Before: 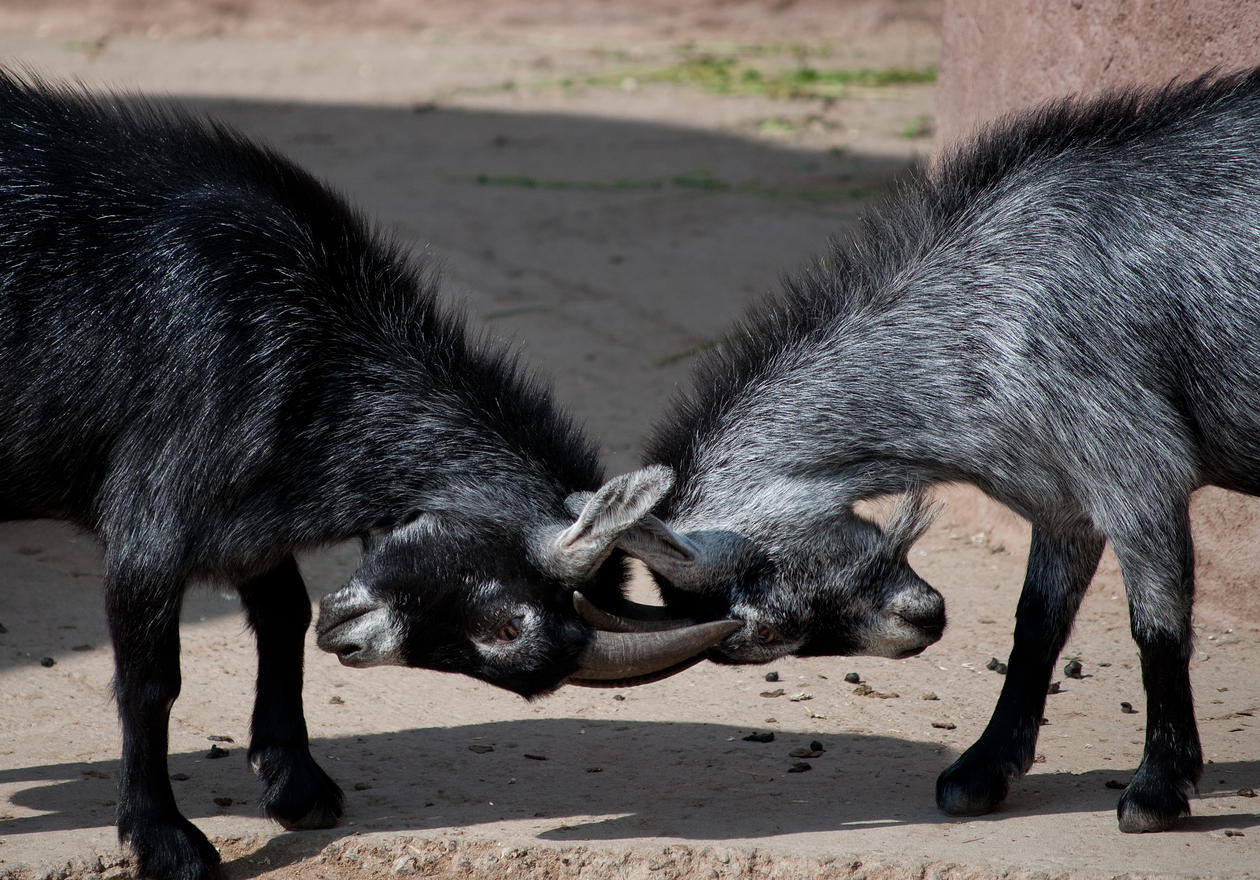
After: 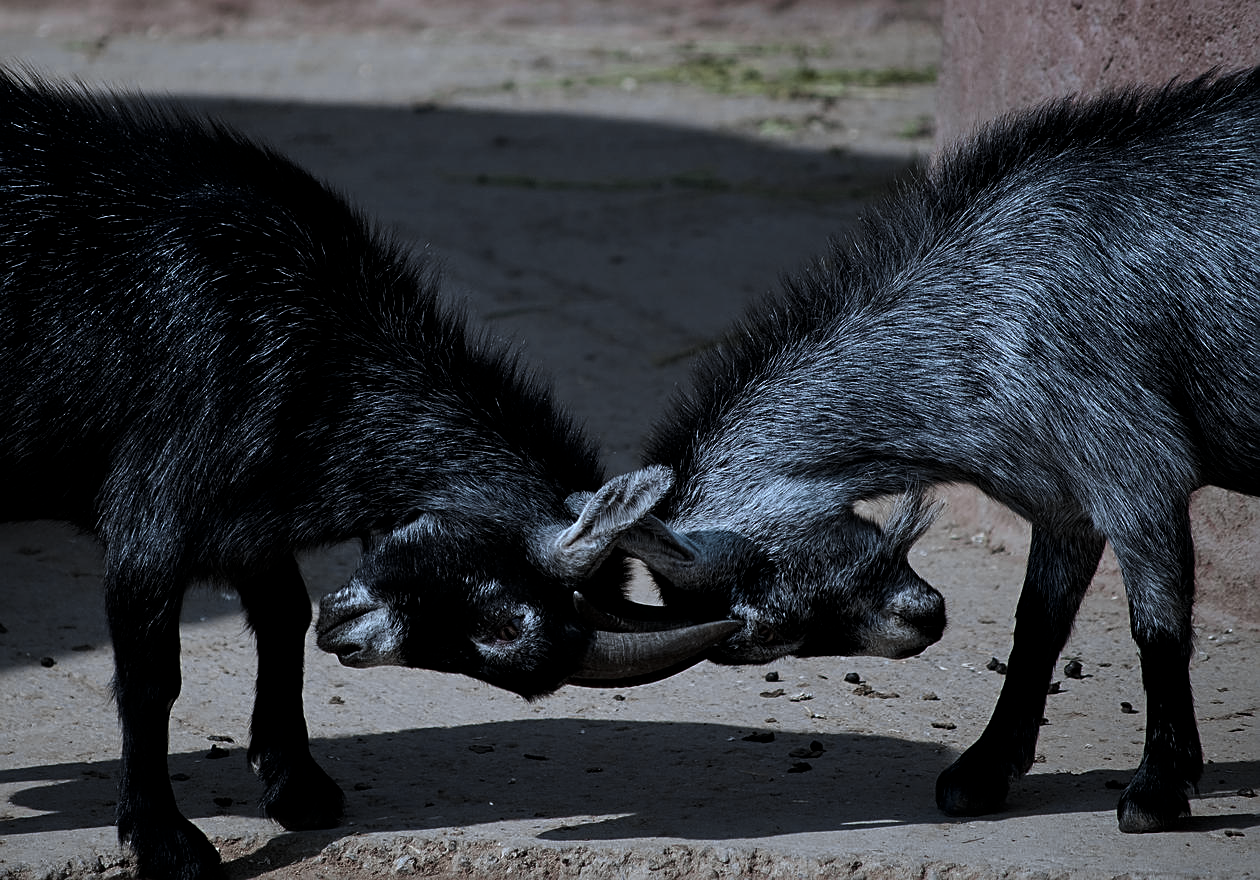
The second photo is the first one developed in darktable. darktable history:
sharpen: on, module defaults
levels: levels [0, 0.618, 1]
color calibration: output R [0.972, 0.068, -0.094, 0], output G [-0.178, 1.216, -0.086, 0], output B [0.095, -0.136, 0.98, 0], illuminant custom, x 0.371, y 0.381, temperature 4283.16 K
tone curve: curves: ch0 [(0, 0) (0.07, 0.052) (0.23, 0.254) (0.486, 0.53) (0.822, 0.825) (0.994, 0.955)]; ch1 [(0, 0) (0.226, 0.261) (0.379, 0.442) (0.469, 0.472) (0.495, 0.495) (0.514, 0.504) (0.561, 0.568) (0.59, 0.612) (1, 1)]; ch2 [(0, 0) (0.269, 0.299) (0.459, 0.441) (0.498, 0.499) (0.523, 0.52) (0.586, 0.569) (0.635, 0.617) (0.659, 0.681) (0.718, 0.764) (1, 1)], color space Lab, independent channels, preserve colors none
